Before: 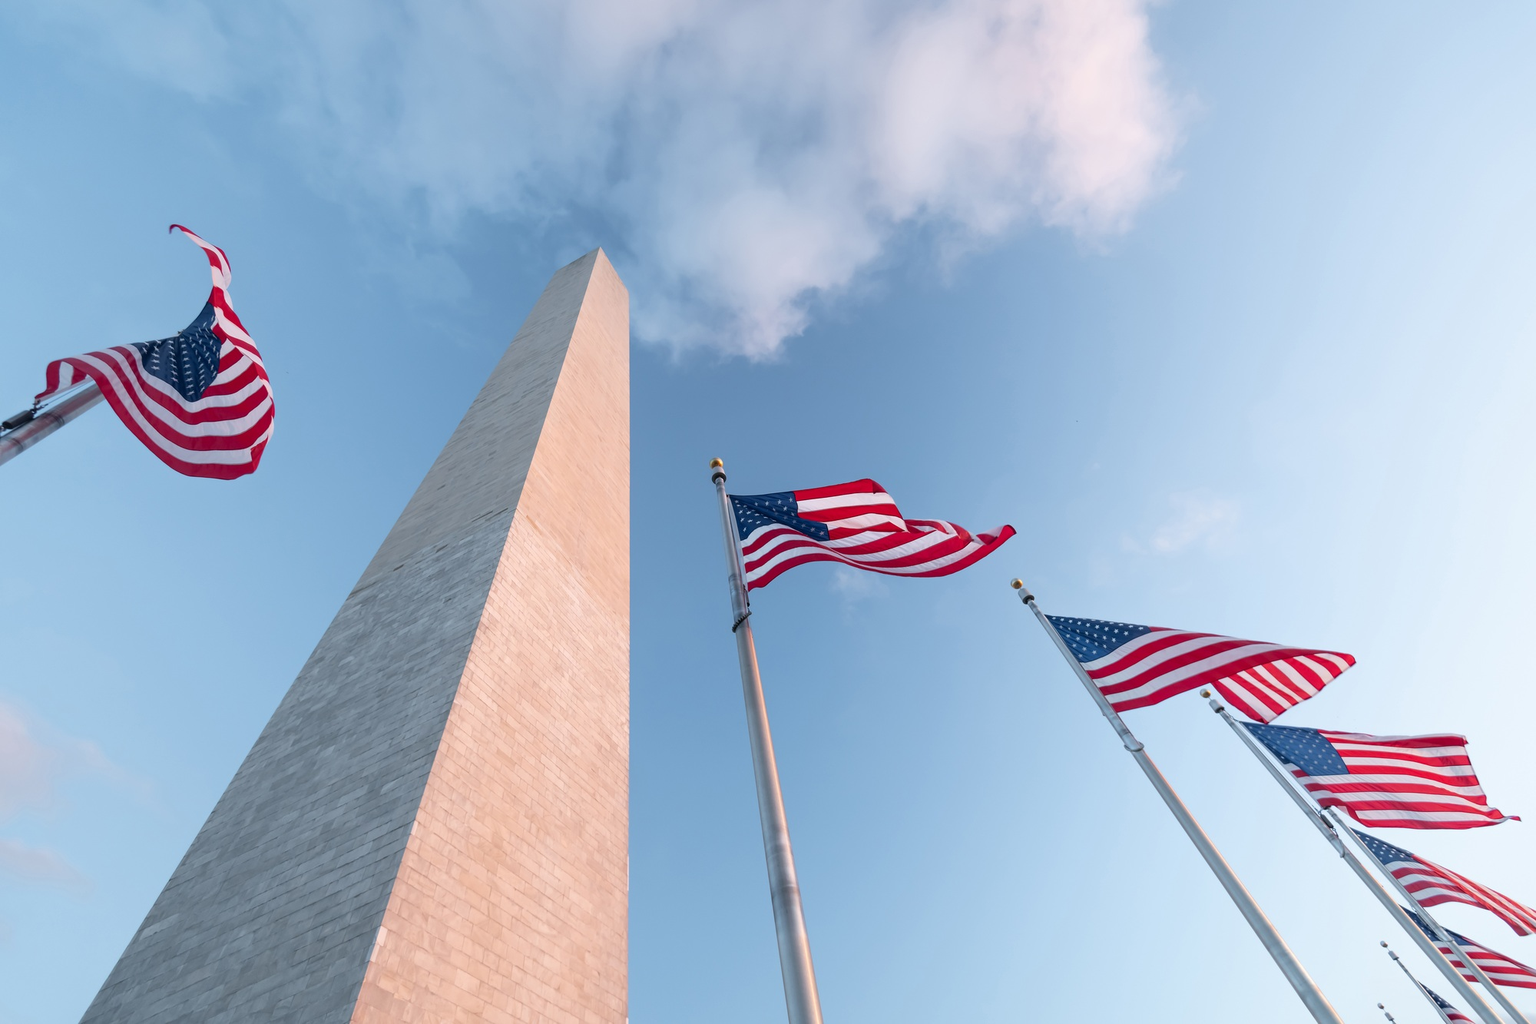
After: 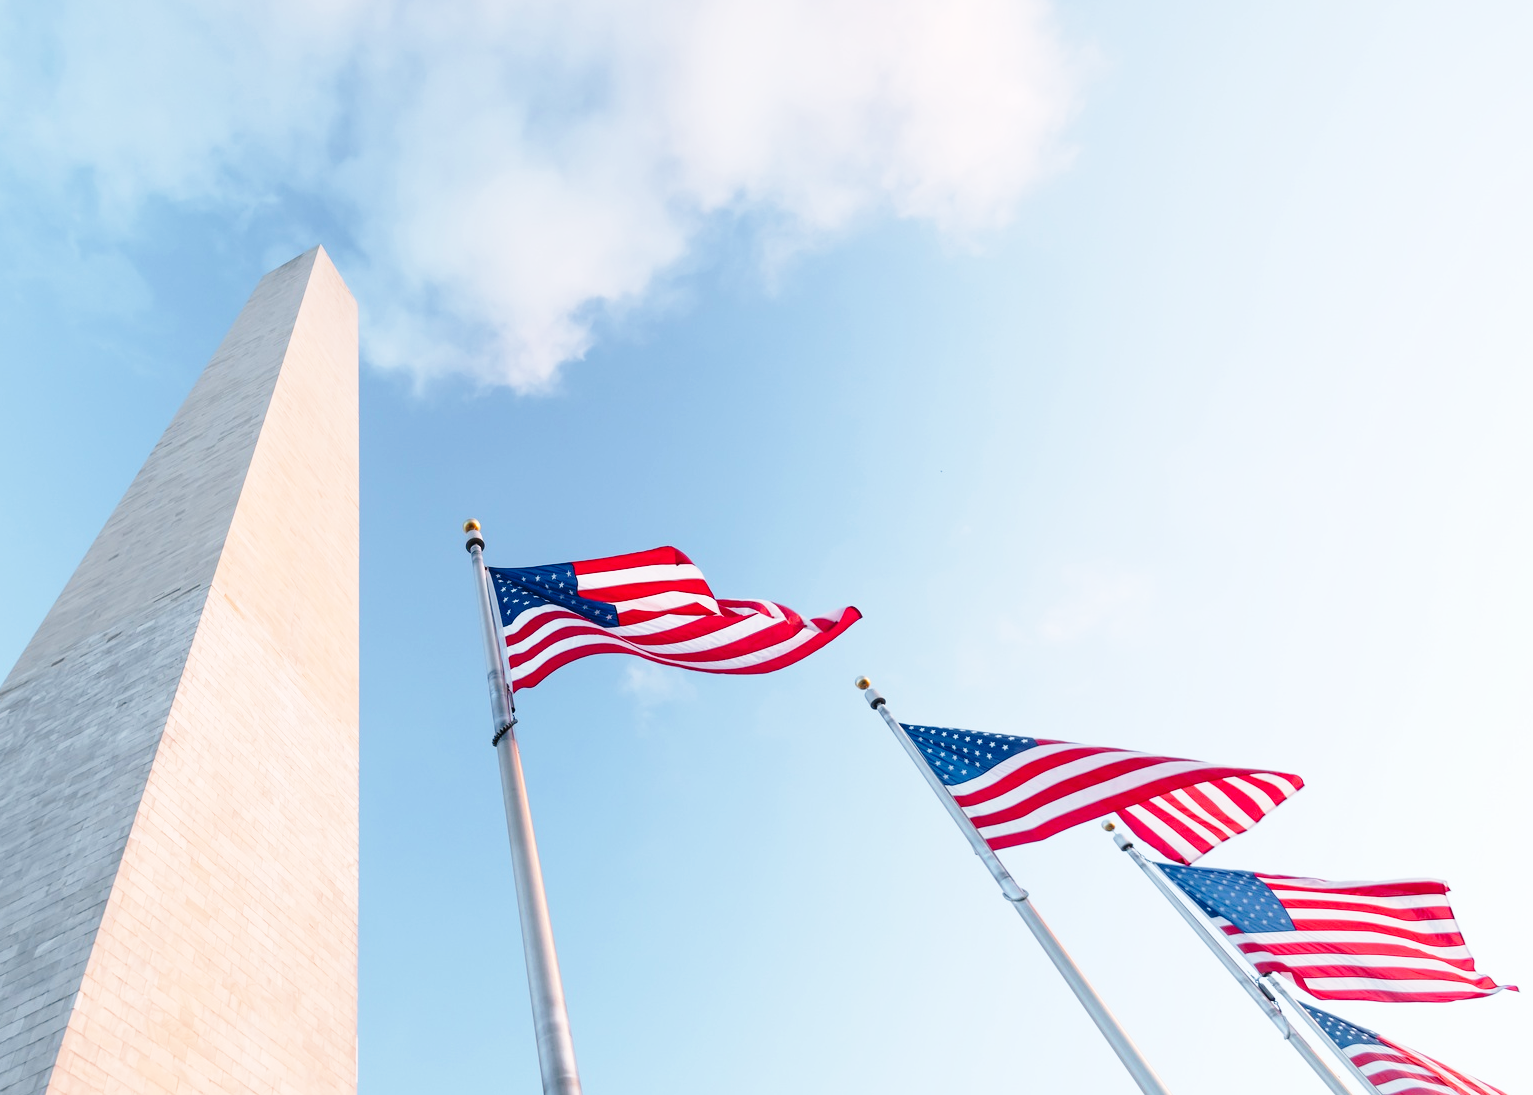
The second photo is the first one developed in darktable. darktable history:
base curve: curves: ch0 [(0, 0) (0.028, 0.03) (0.121, 0.232) (0.46, 0.748) (0.859, 0.968) (1, 1)], preserve colors none
crop: left 23.095%, top 5.827%, bottom 11.854%
